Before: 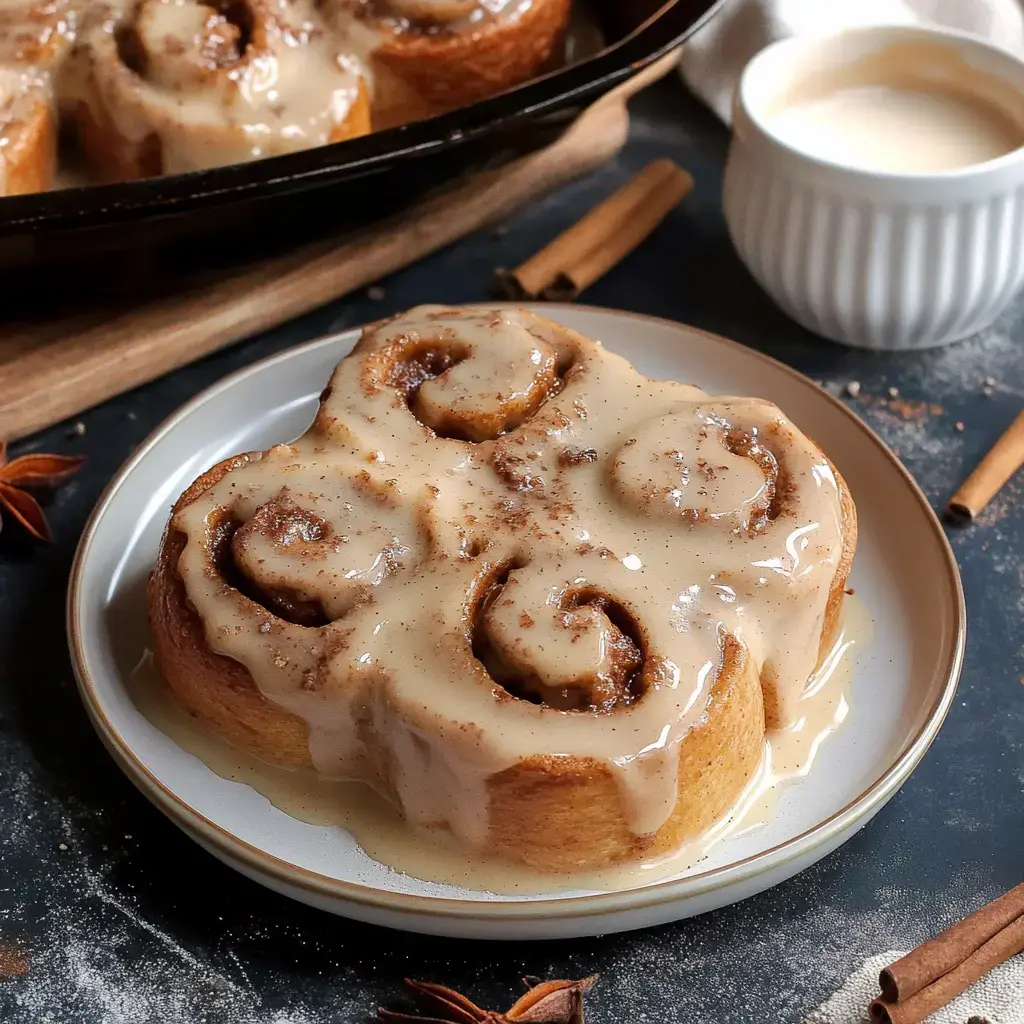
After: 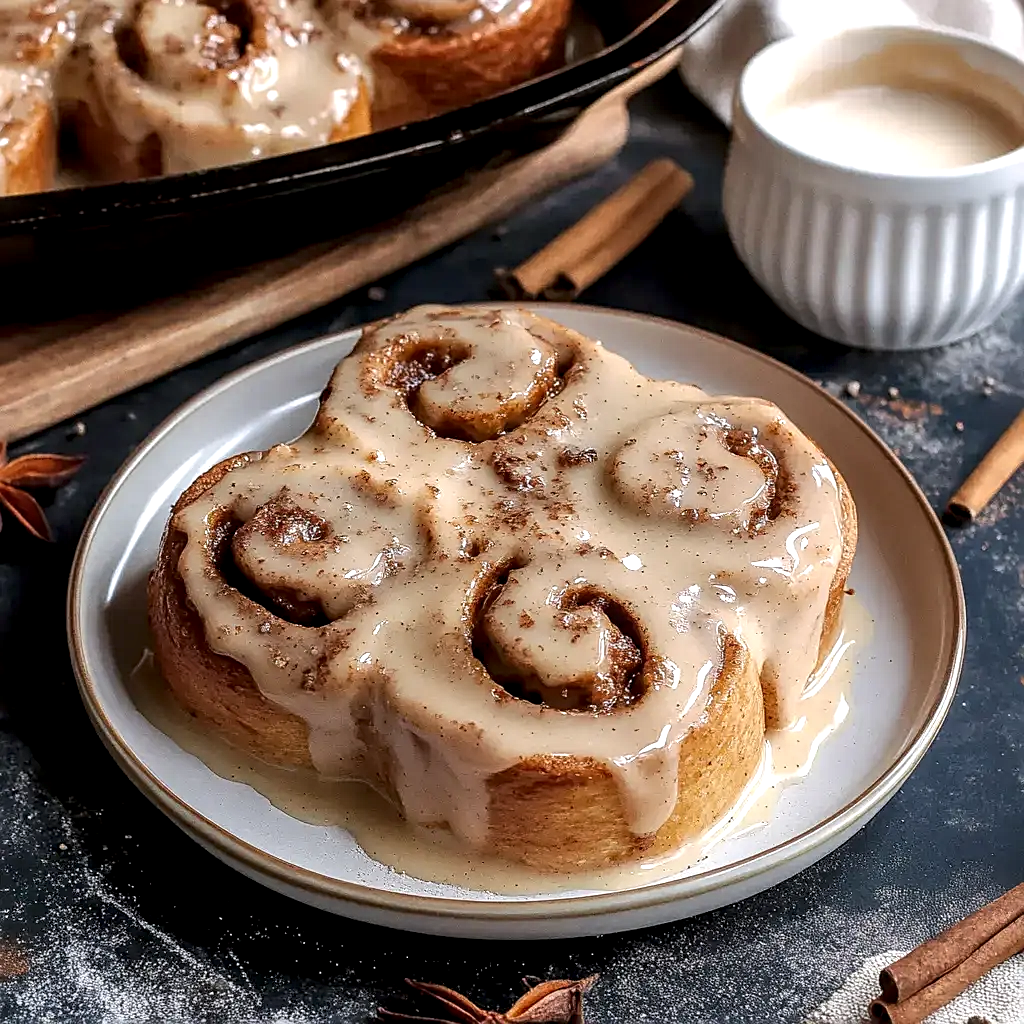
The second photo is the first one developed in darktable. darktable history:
white balance: red 1.004, blue 1.024
local contrast: detail 150%
sharpen: on, module defaults
